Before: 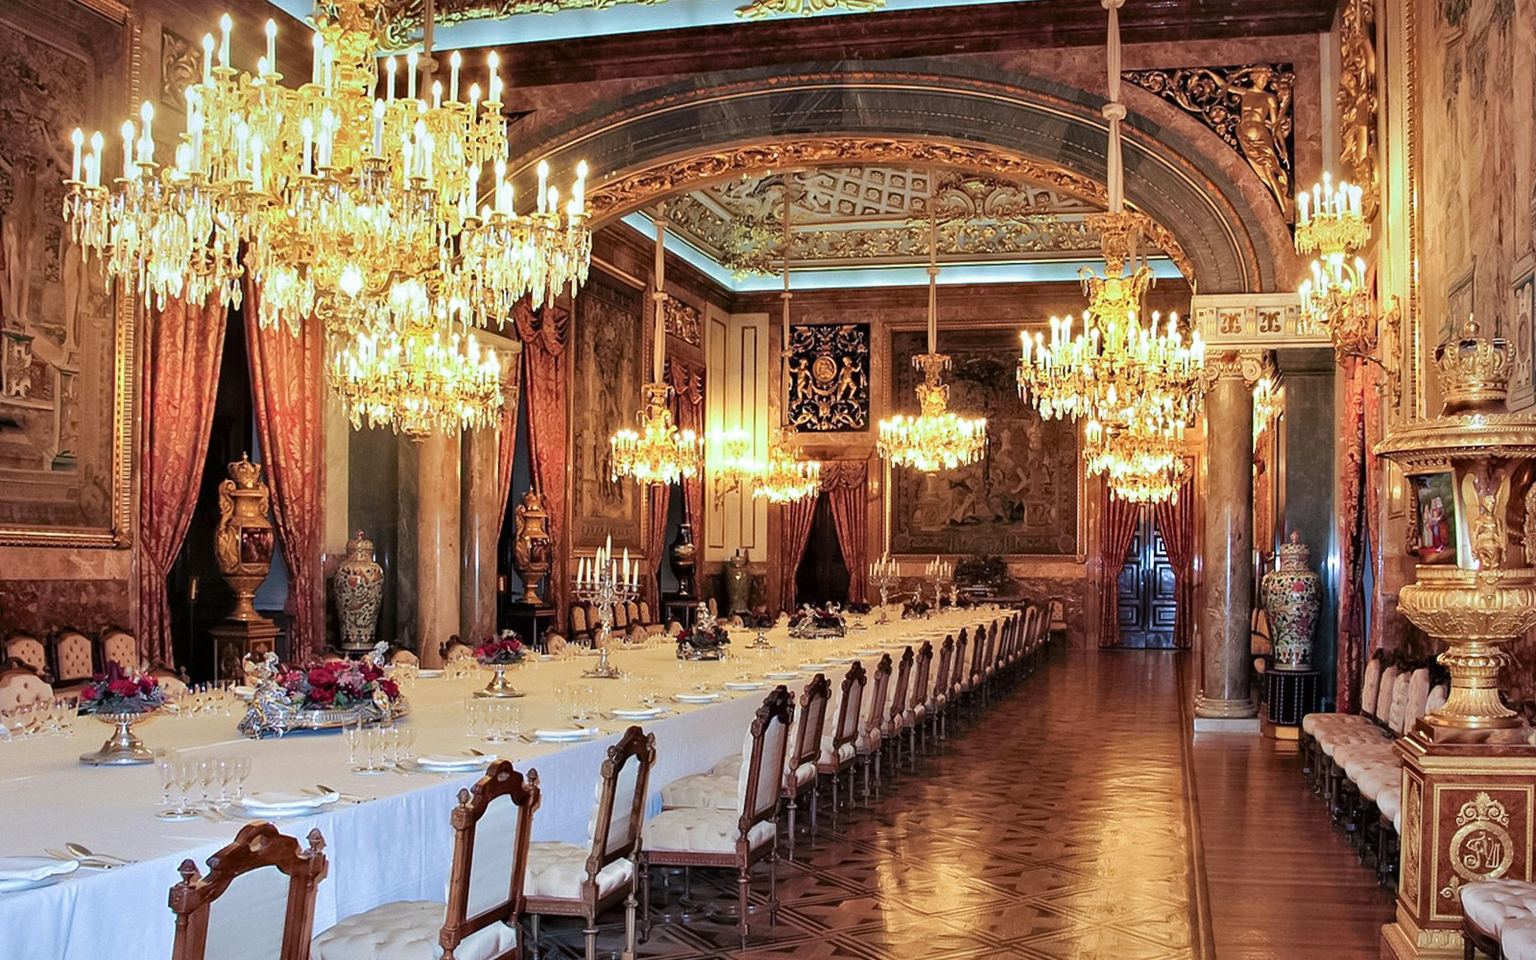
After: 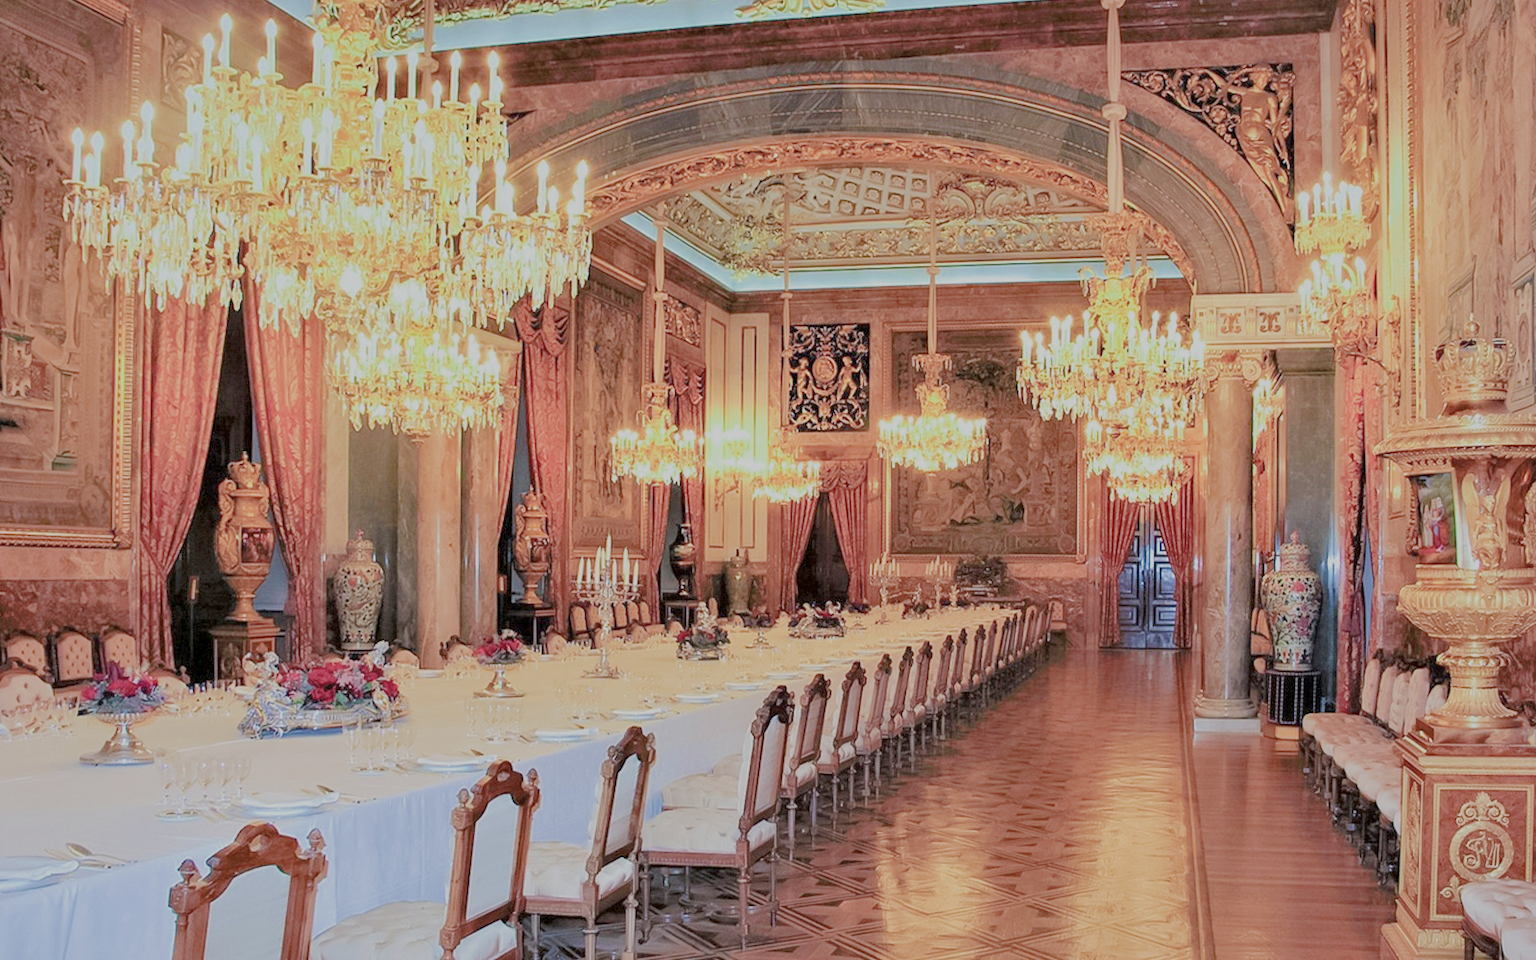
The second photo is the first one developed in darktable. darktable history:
filmic rgb: black relative exposure -8.03 EV, white relative exposure 8.03 EV, target black luminance 0%, hardness 2.48, latitude 76.13%, contrast 0.547, shadows ↔ highlights balance 0.009%
exposure: black level correction 0, exposure 1.541 EV, compensate highlight preservation false
